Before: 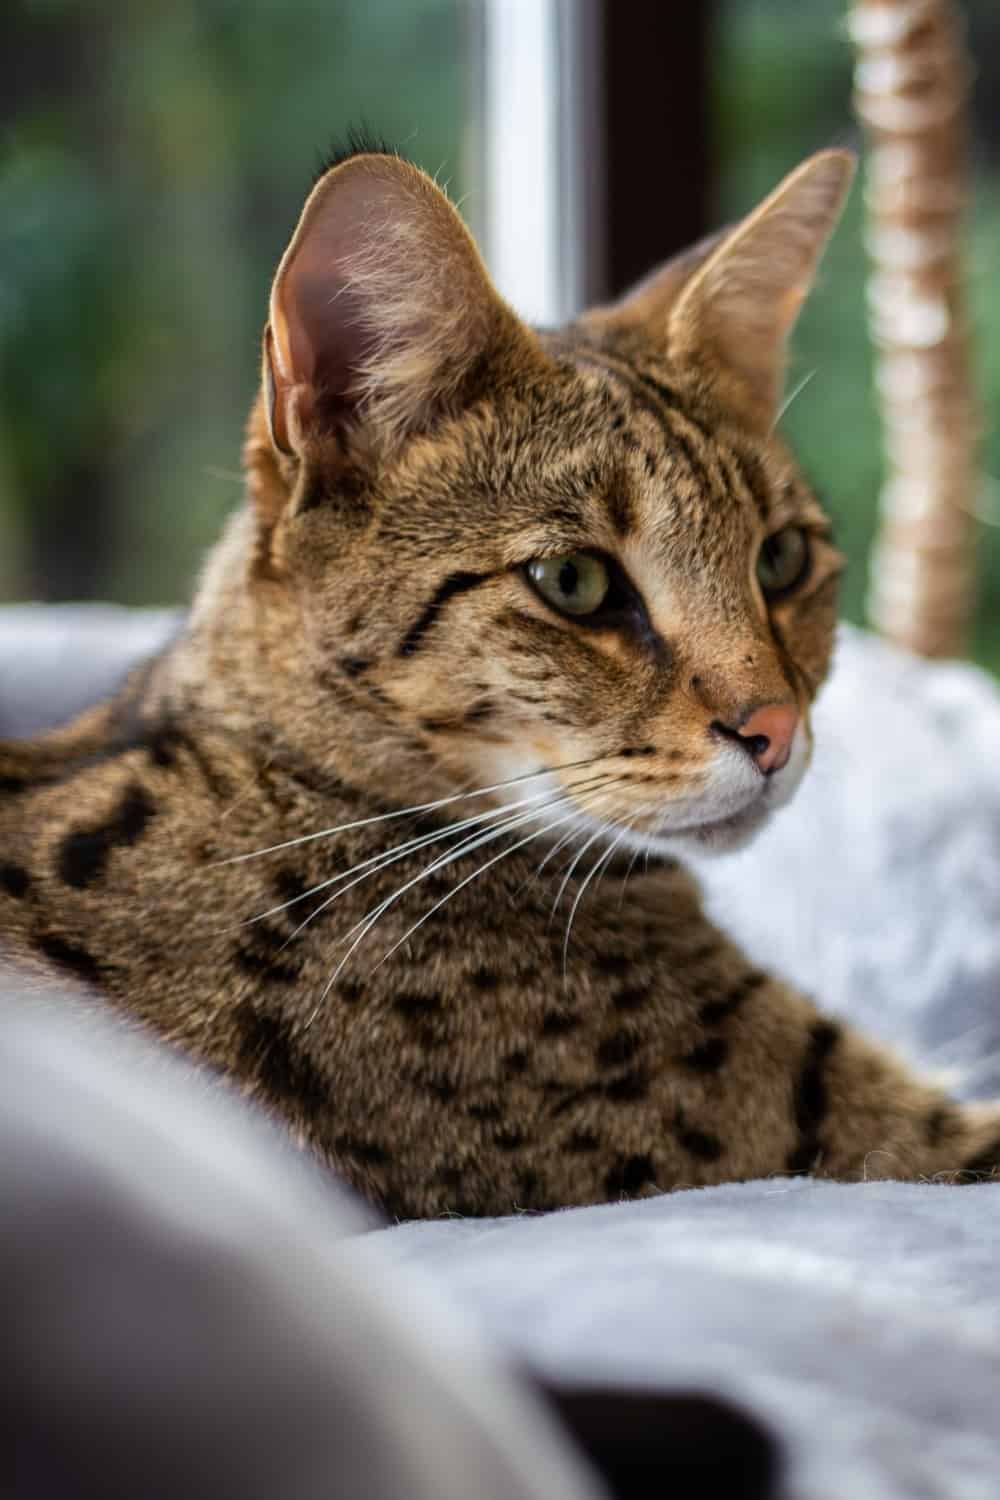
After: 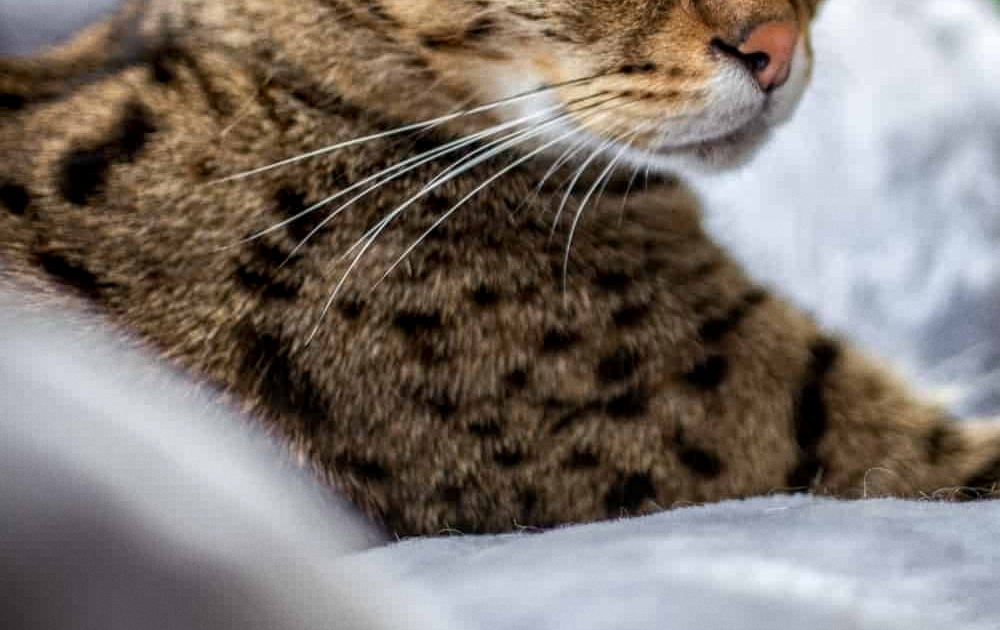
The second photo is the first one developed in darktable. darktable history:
crop: top 45.551%, bottom 12.262%
grain: coarseness 0.09 ISO, strength 10%
local contrast: on, module defaults
